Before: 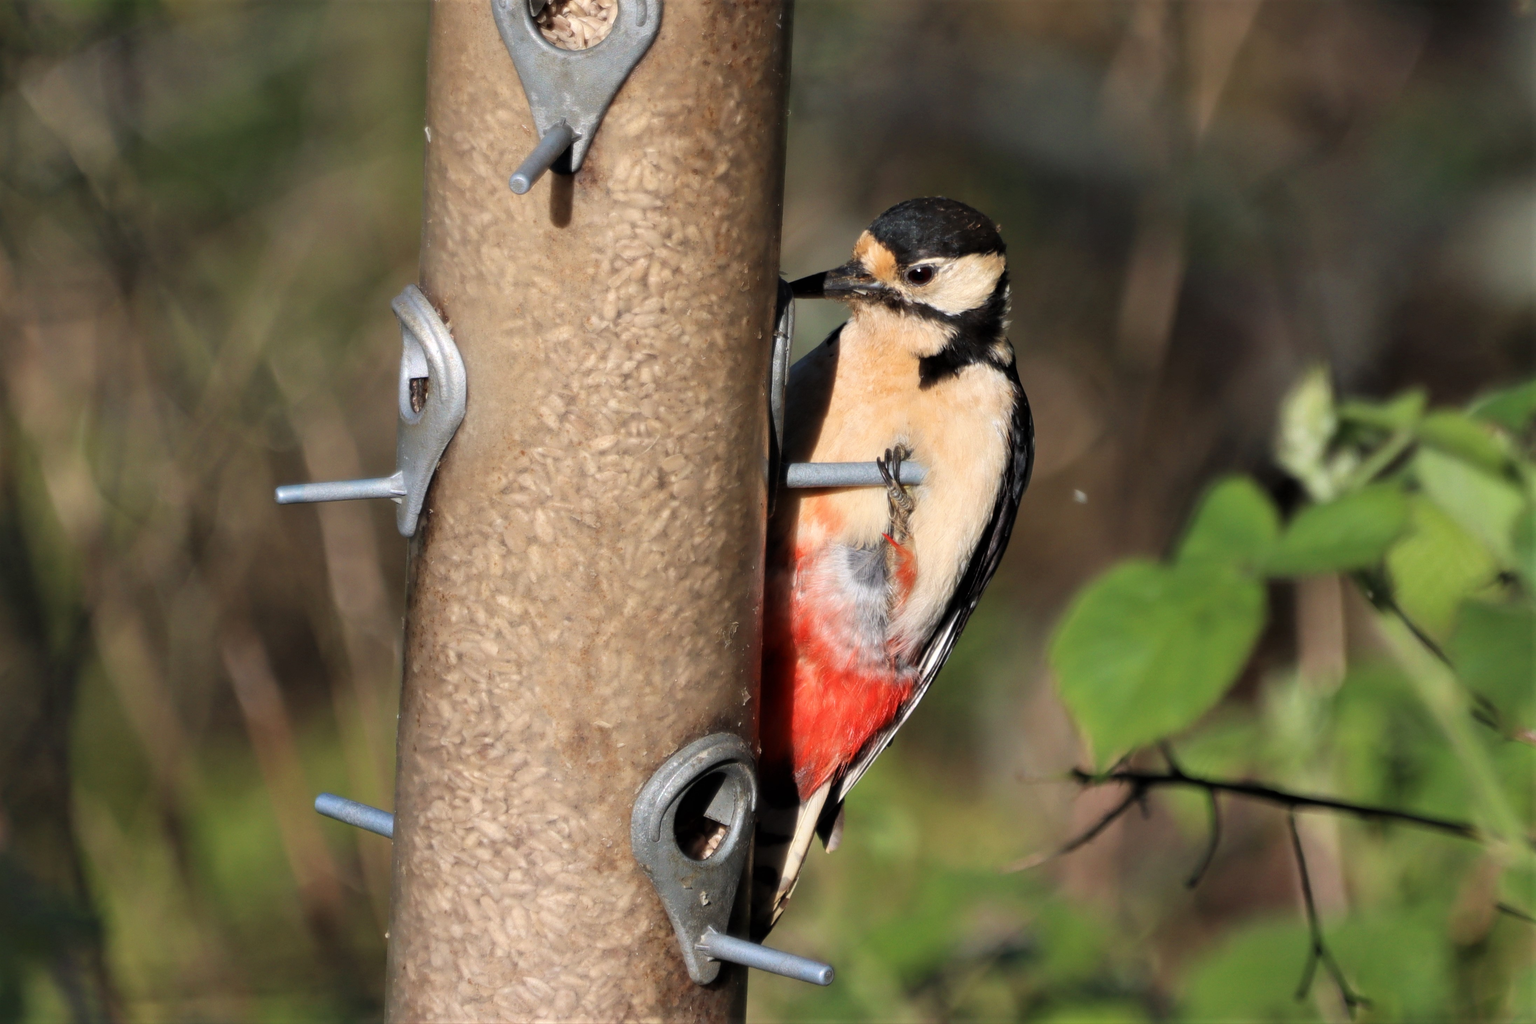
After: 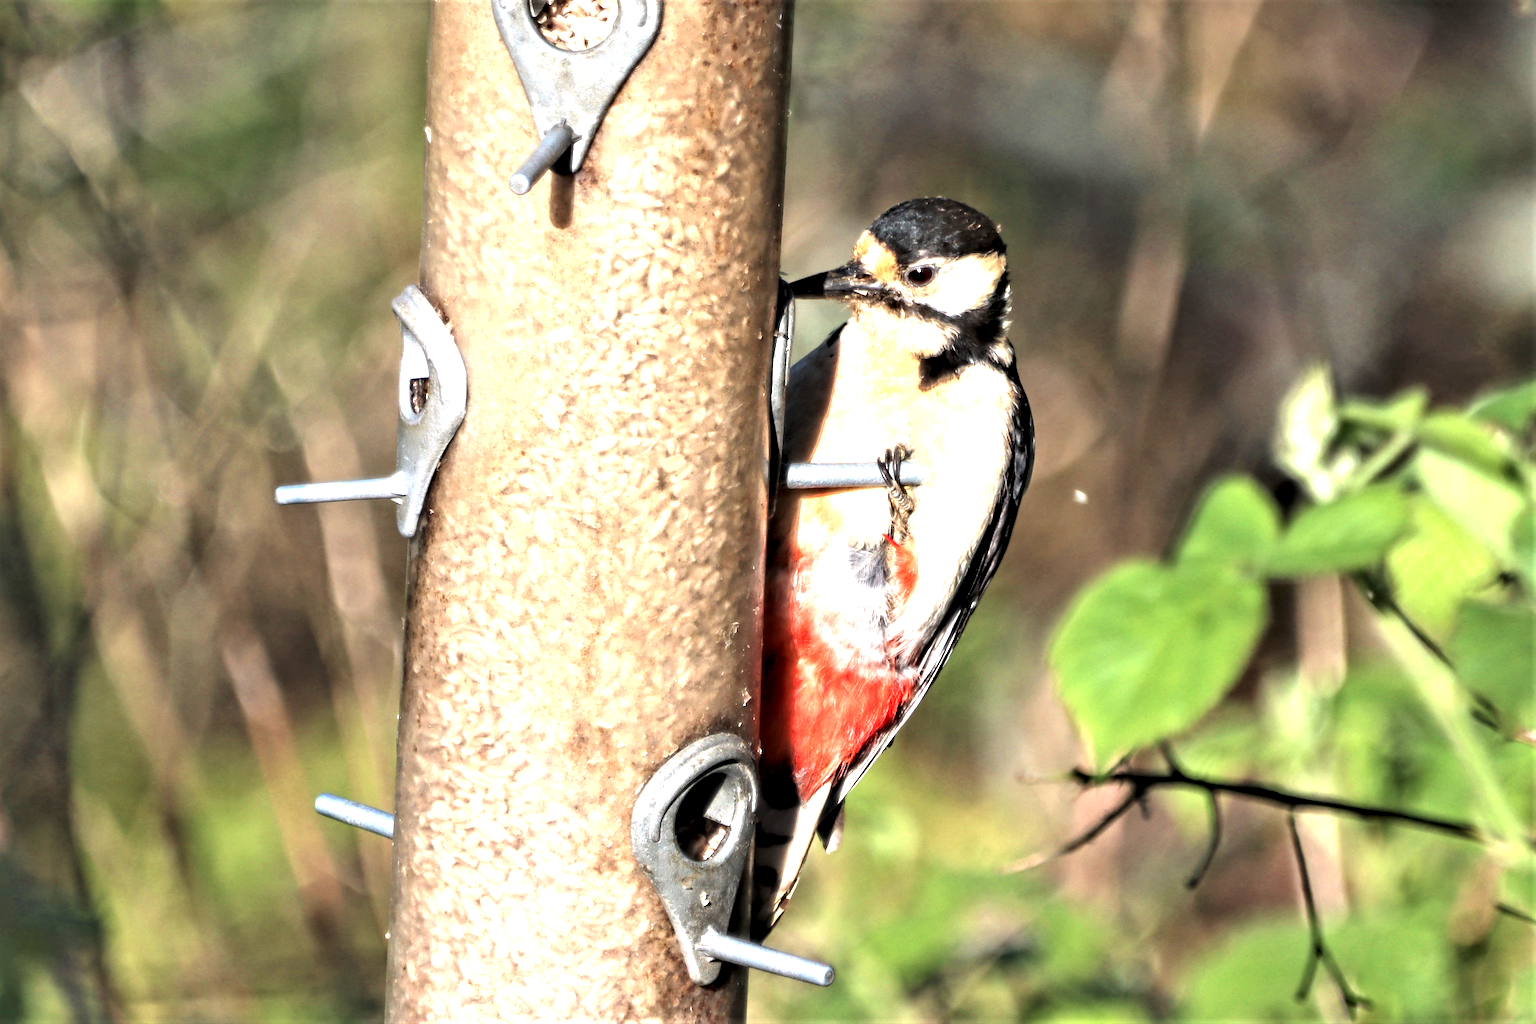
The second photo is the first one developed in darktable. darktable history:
exposure: black level correction 0, exposure 1.455 EV, compensate highlight preservation false
contrast equalizer: octaves 7, y [[0.511, 0.558, 0.631, 0.632, 0.559, 0.512], [0.5 ×6], [0.507, 0.559, 0.627, 0.644, 0.647, 0.647], [0 ×6], [0 ×6]]
